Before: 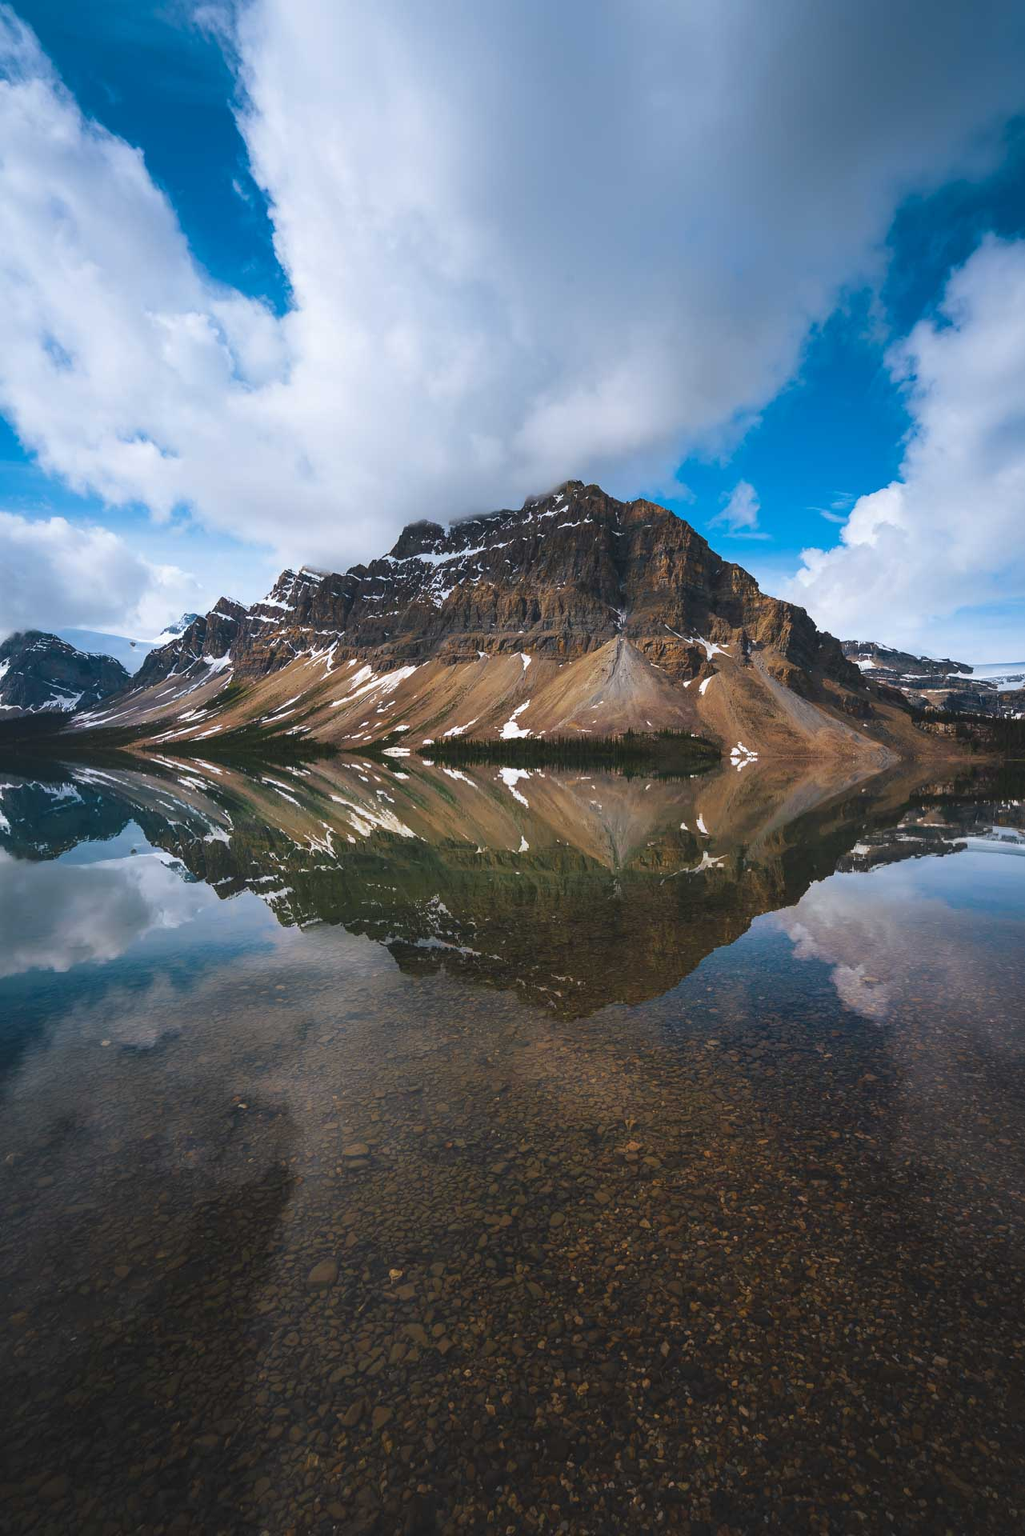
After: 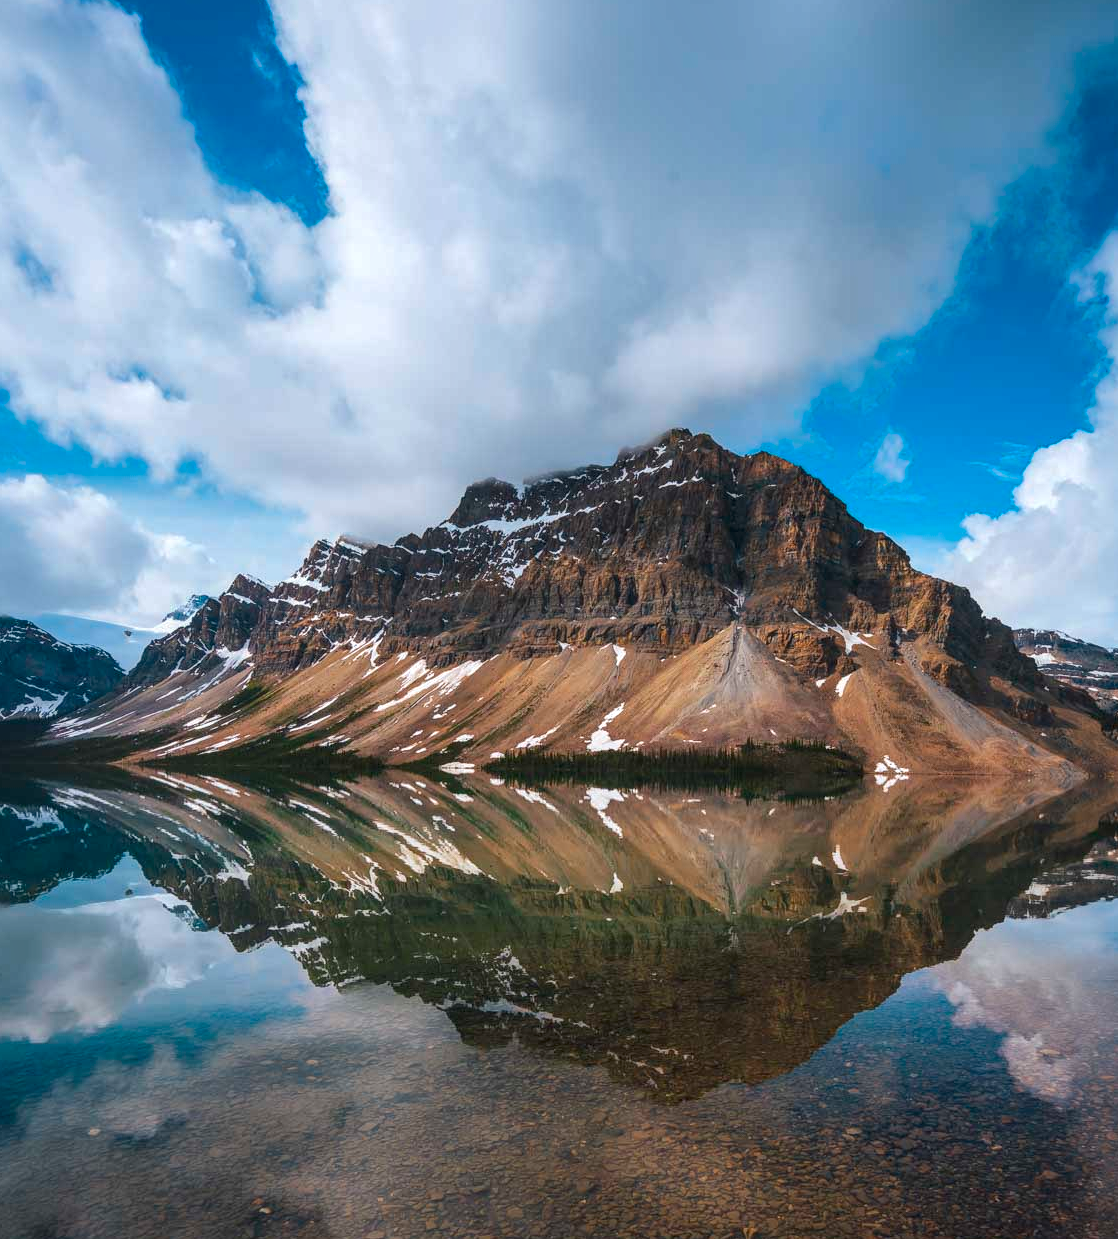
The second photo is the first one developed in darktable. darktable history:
local contrast: on, module defaults
shadows and highlights: shadows 10, white point adjustment 1, highlights -40
crop: left 3.015%, top 8.969%, right 9.647%, bottom 26.457%
